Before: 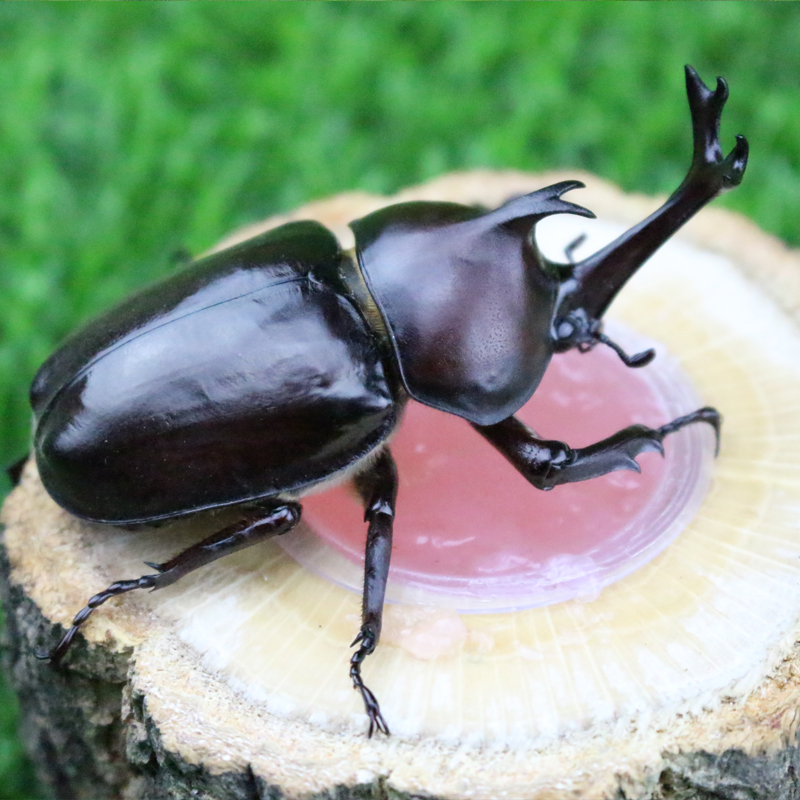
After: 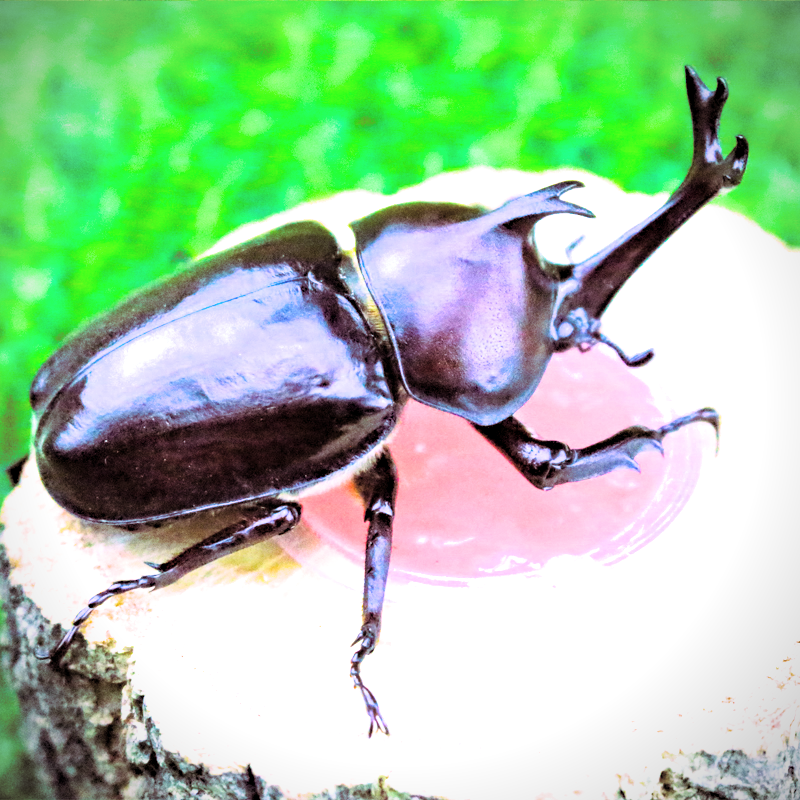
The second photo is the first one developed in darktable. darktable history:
haze removal: strength 0.29, distance 0.25, compatibility mode true, adaptive false
tone equalizer: on, module defaults
color balance rgb: perceptual saturation grading › global saturation 25%, perceptual brilliance grading › global brilliance 35%, perceptual brilliance grading › highlights 50%, perceptual brilliance grading › mid-tones 60%, perceptual brilliance grading › shadows 35%, global vibrance 20%
filmic rgb: black relative exposure -7.65 EV, white relative exposure 4.56 EV, hardness 3.61, color science v6 (2022)
contrast brightness saturation: brightness 0.15
local contrast: highlights 100%, shadows 100%, detail 120%, midtone range 0.2
split-toning: highlights › hue 298.8°, highlights › saturation 0.73, compress 41.76%
vignetting: fall-off start 91.19%
